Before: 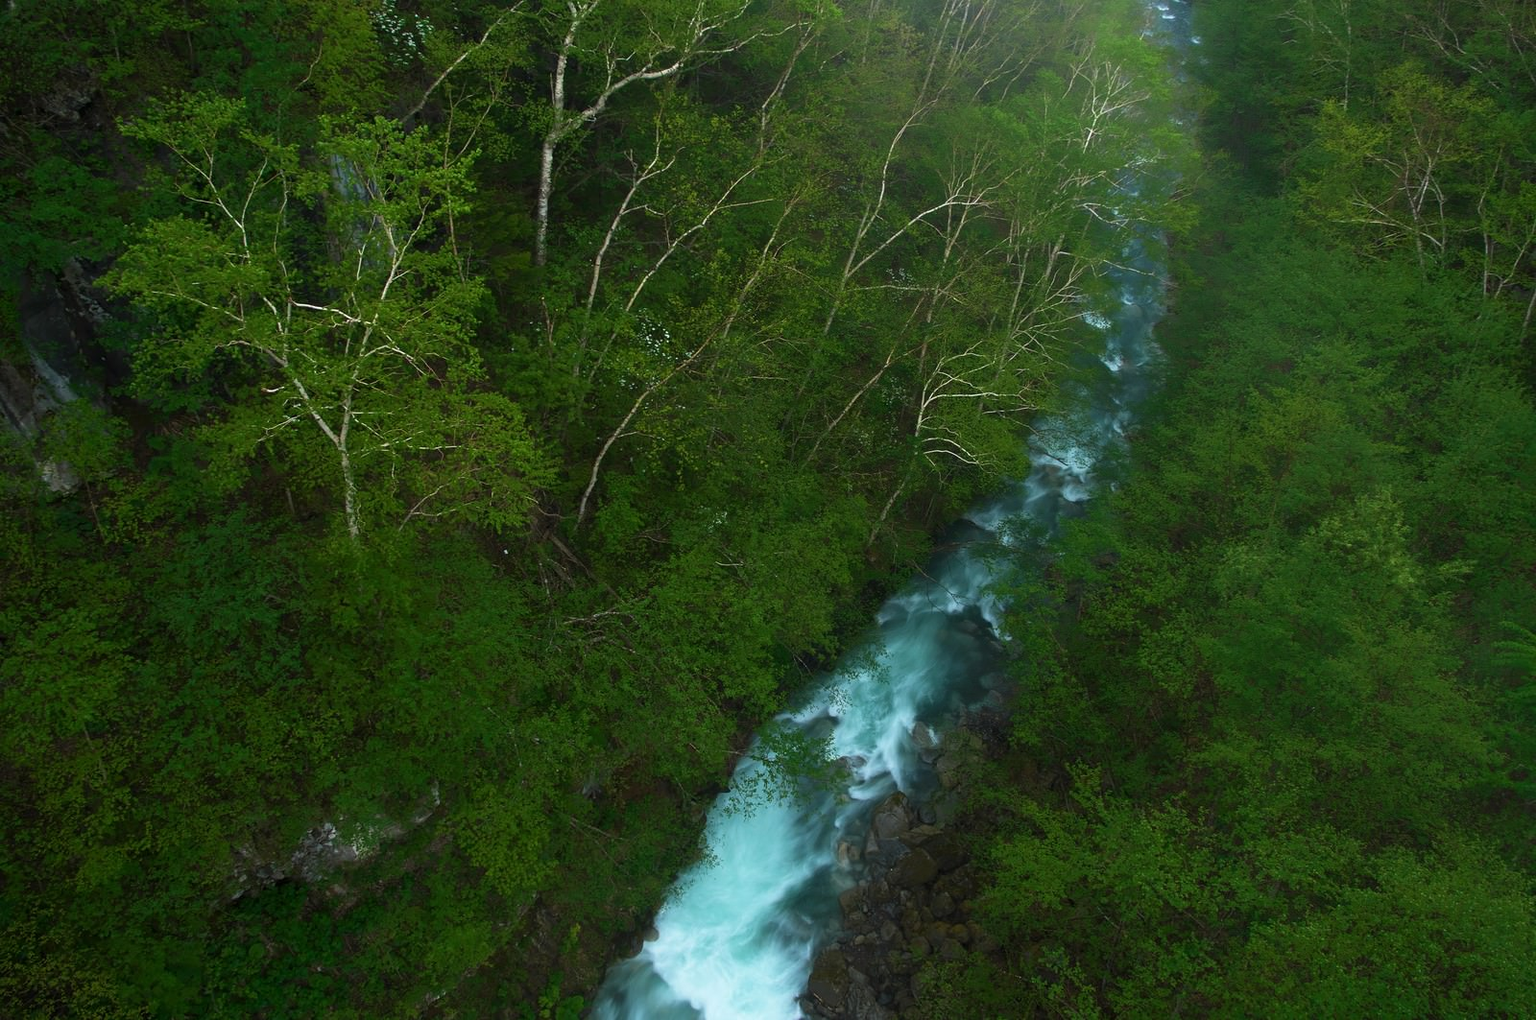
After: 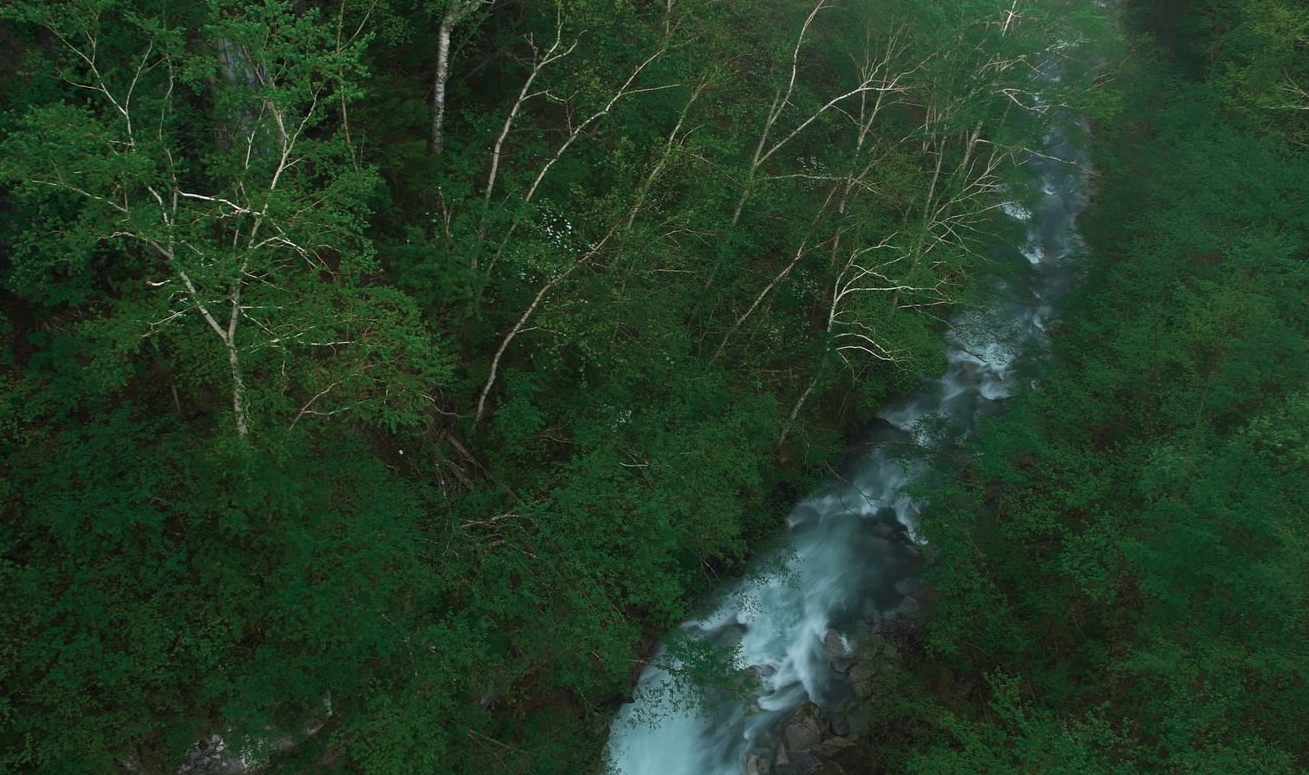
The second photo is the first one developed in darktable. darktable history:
crop: left 7.896%, top 11.592%, right 10.267%, bottom 15.482%
color zones: curves: ch0 [(0, 0.5) (0.125, 0.4) (0.25, 0.5) (0.375, 0.4) (0.5, 0.4) (0.625, 0.35) (0.75, 0.35) (0.875, 0.5)]; ch1 [(0, 0.35) (0.125, 0.45) (0.25, 0.35) (0.375, 0.35) (0.5, 0.35) (0.625, 0.35) (0.75, 0.45) (0.875, 0.35)]; ch2 [(0, 0.6) (0.125, 0.5) (0.25, 0.5) (0.375, 0.6) (0.5, 0.6) (0.625, 0.5) (0.75, 0.5) (0.875, 0.5)]
